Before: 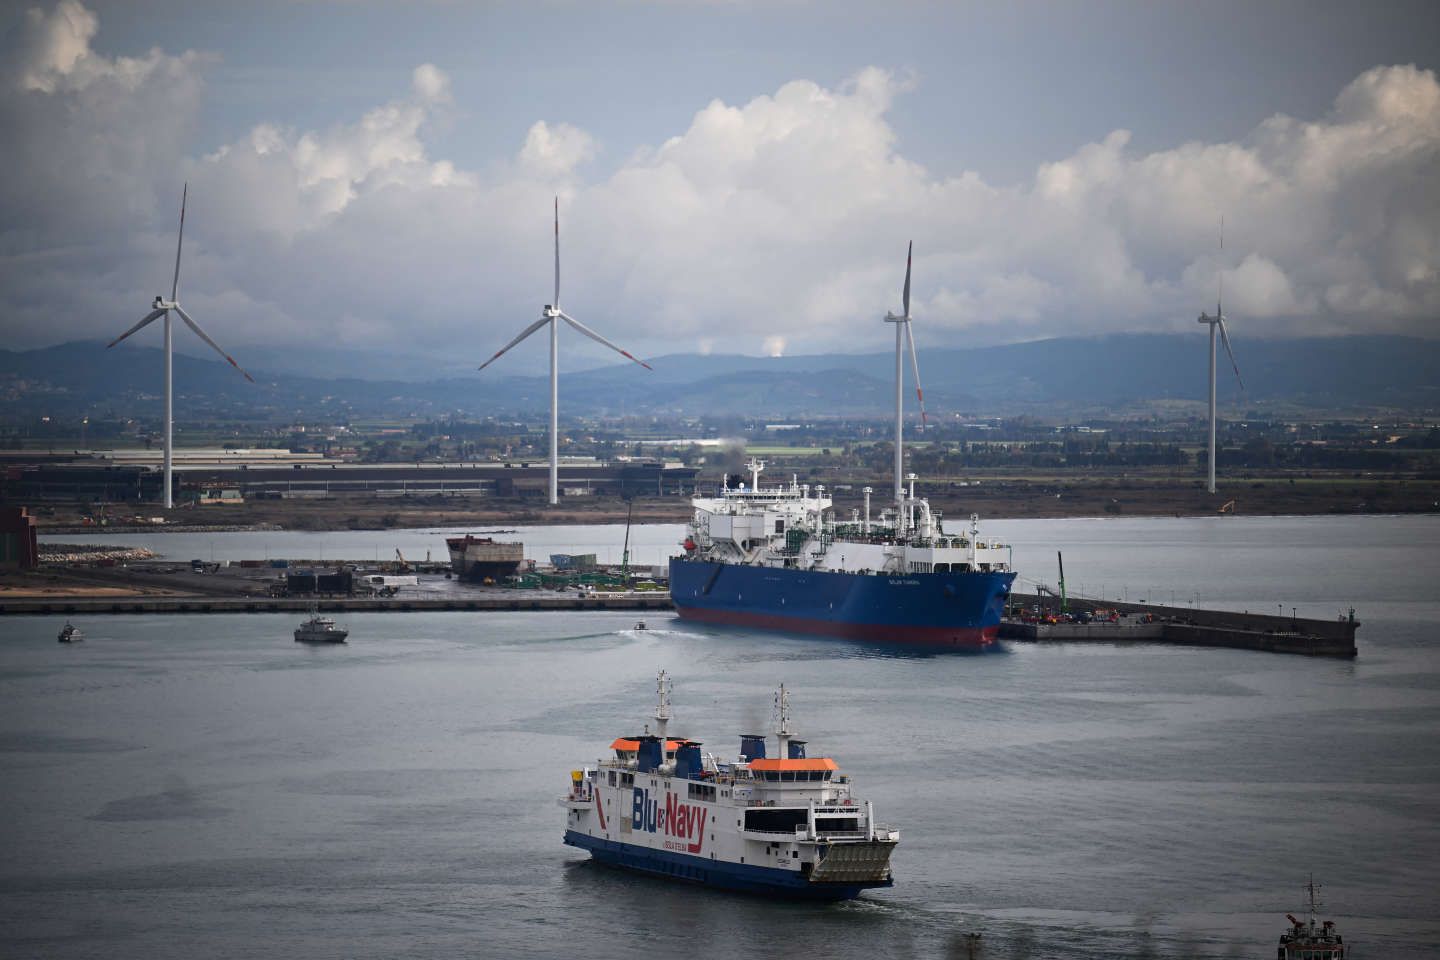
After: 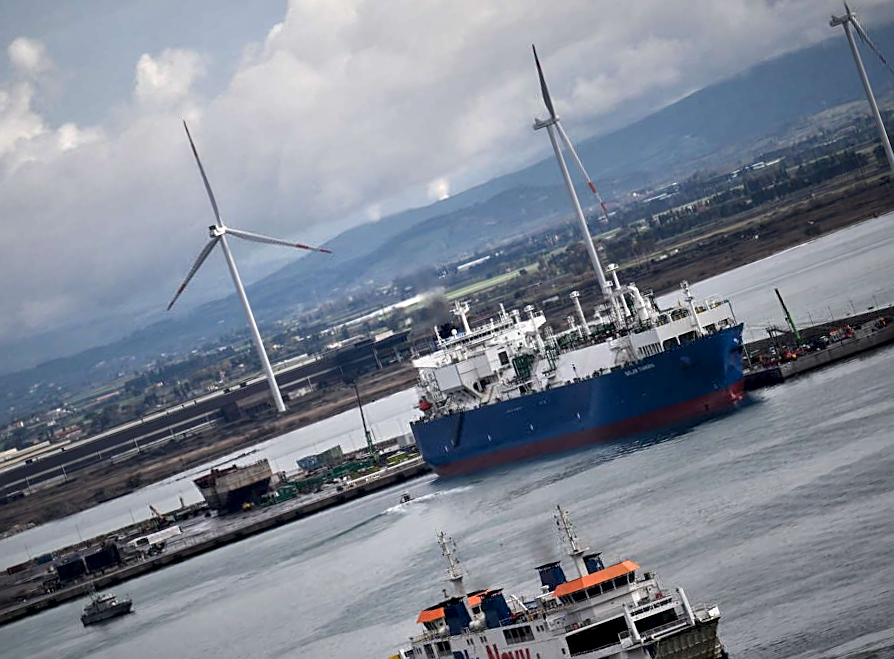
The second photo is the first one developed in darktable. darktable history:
crop and rotate: angle 19.35°, left 6.81%, right 3.756%, bottom 1.108%
sharpen: on, module defaults
contrast equalizer: y [[0.536, 0.565, 0.581, 0.516, 0.52, 0.491], [0.5 ×6], [0.5 ×6], [0 ×6], [0 ×6]]
local contrast: on, module defaults
